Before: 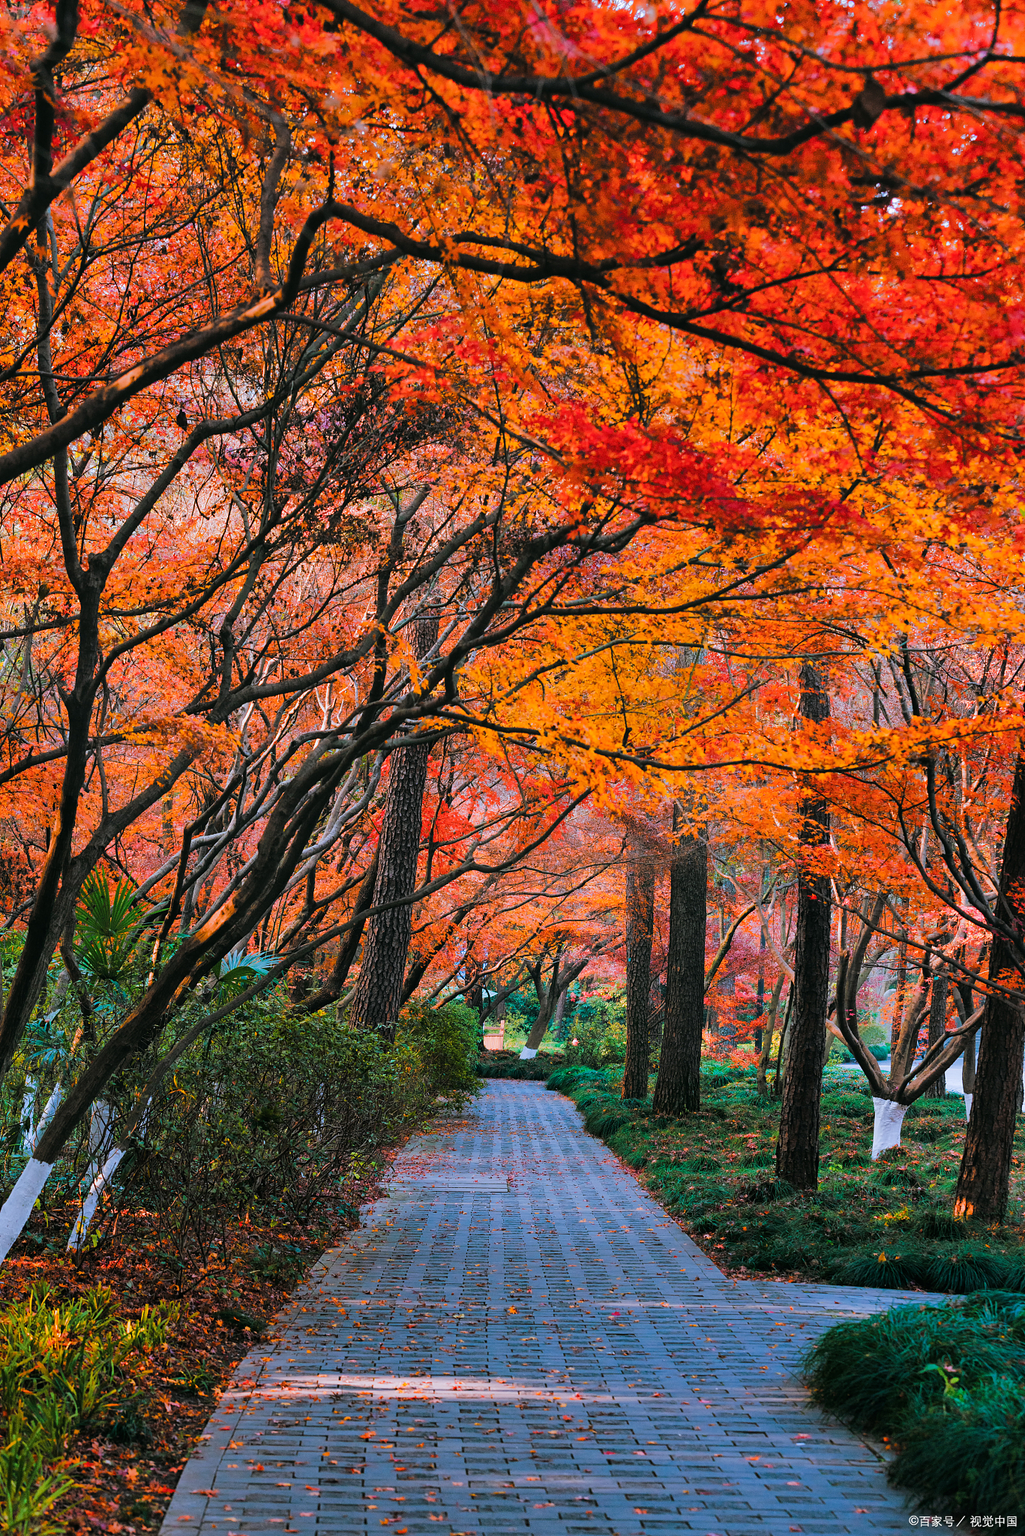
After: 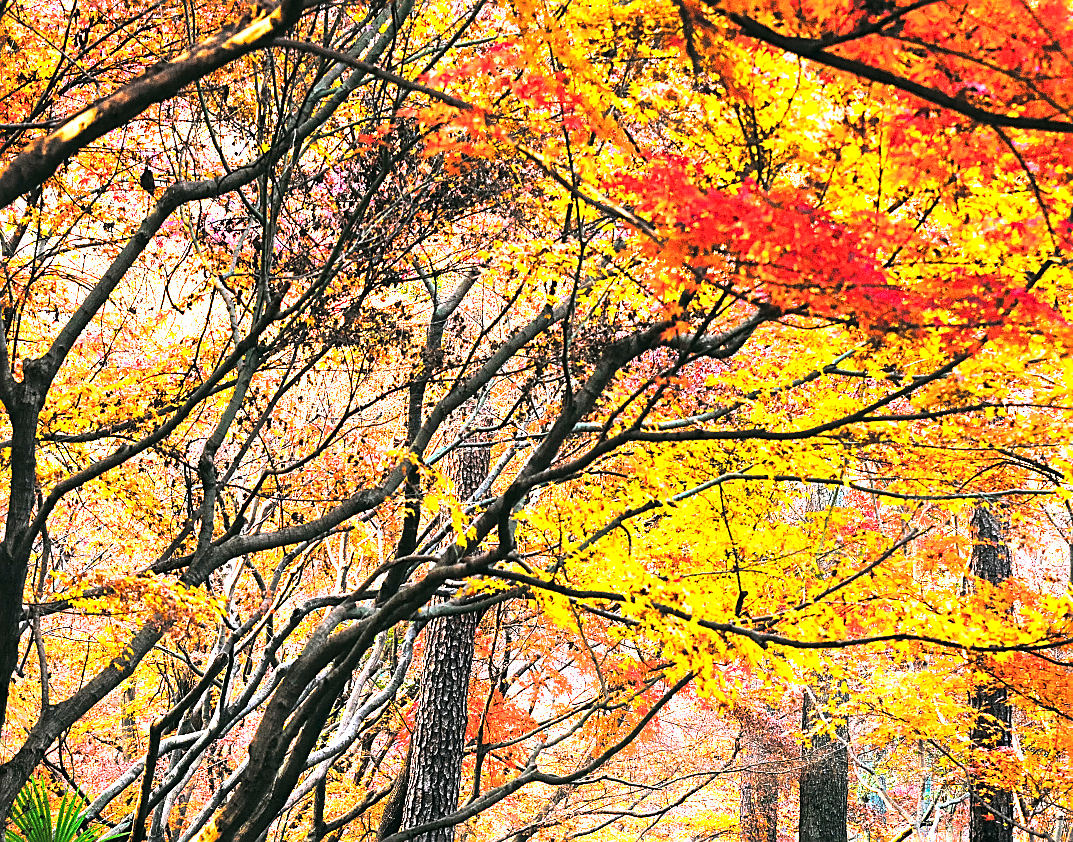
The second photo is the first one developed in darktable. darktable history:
crop: left 6.966%, top 18.539%, right 14.494%, bottom 40.328%
sharpen: on, module defaults
color balance rgb: global offset › luminance -0.497%, perceptual saturation grading › global saturation -3.328%, perceptual saturation grading › shadows -1.756%, perceptual brilliance grading › global brilliance 15.473%, perceptual brilliance grading › shadows -35.113%, global vibrance 20%
exposure: black level correction 0, exposure 1.623 EV, compensate exposure bias true, compensate highlight preservation false
